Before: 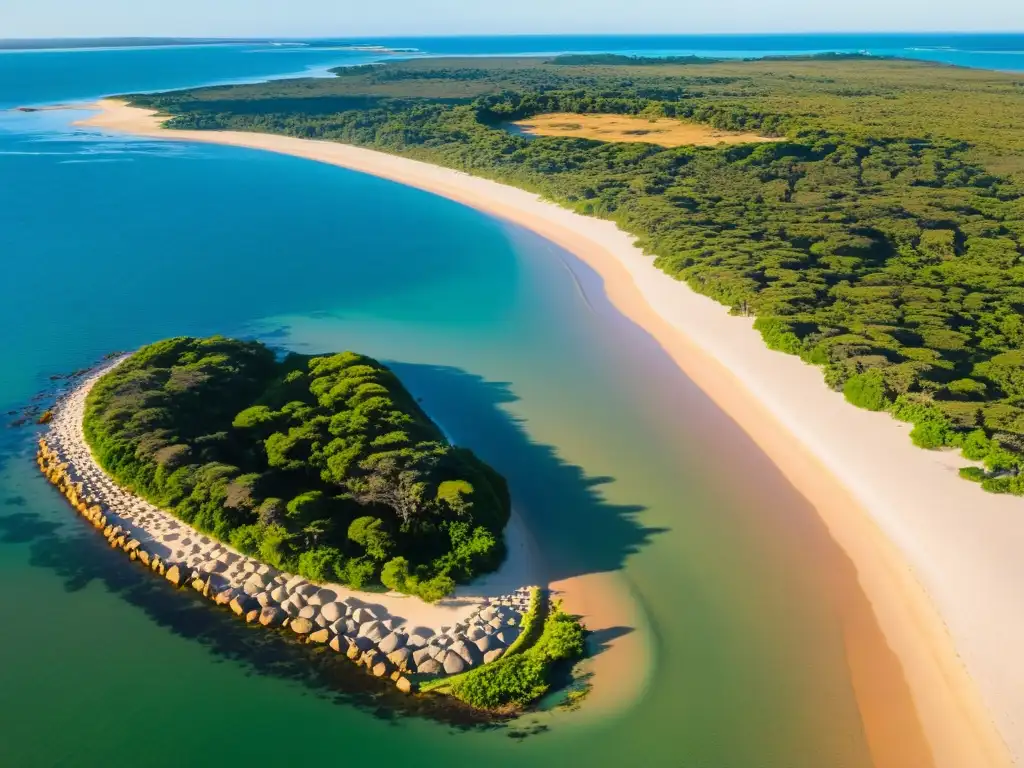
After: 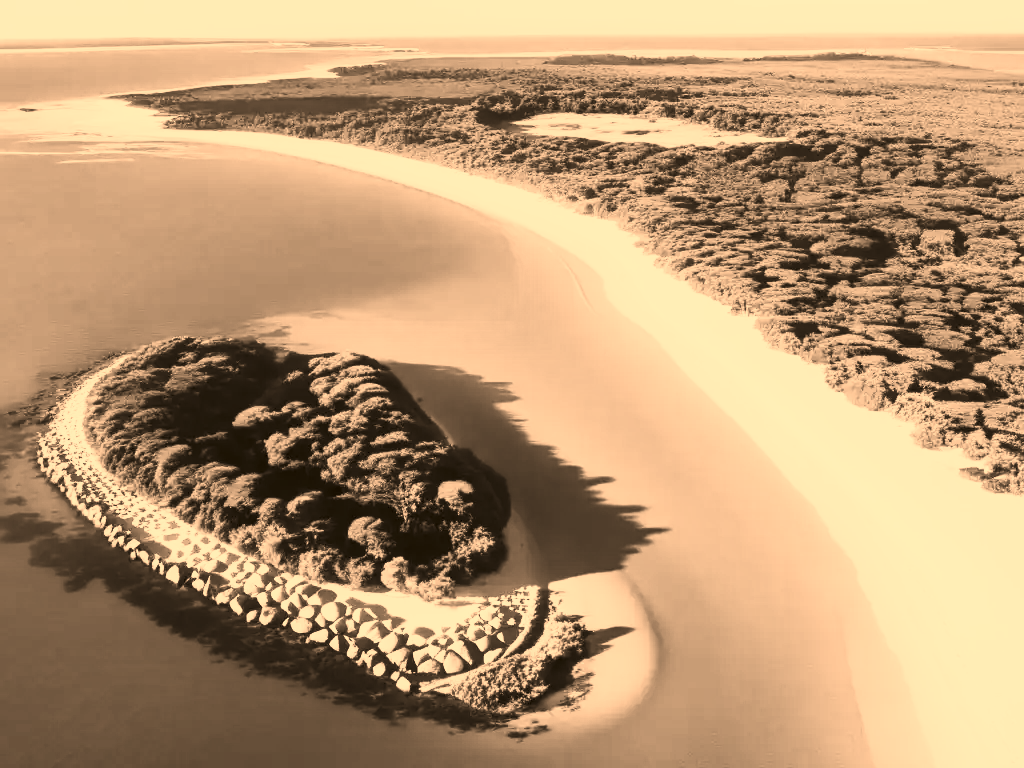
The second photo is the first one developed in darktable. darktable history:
color correction: highlights a* 18.34, highlights b* 35.71, shadows a* 1.56, shadows b* 5.85, saturation 1.03
contrast brightness saturation: contrast 0.544, brightness 0.474, saturation -0.997
